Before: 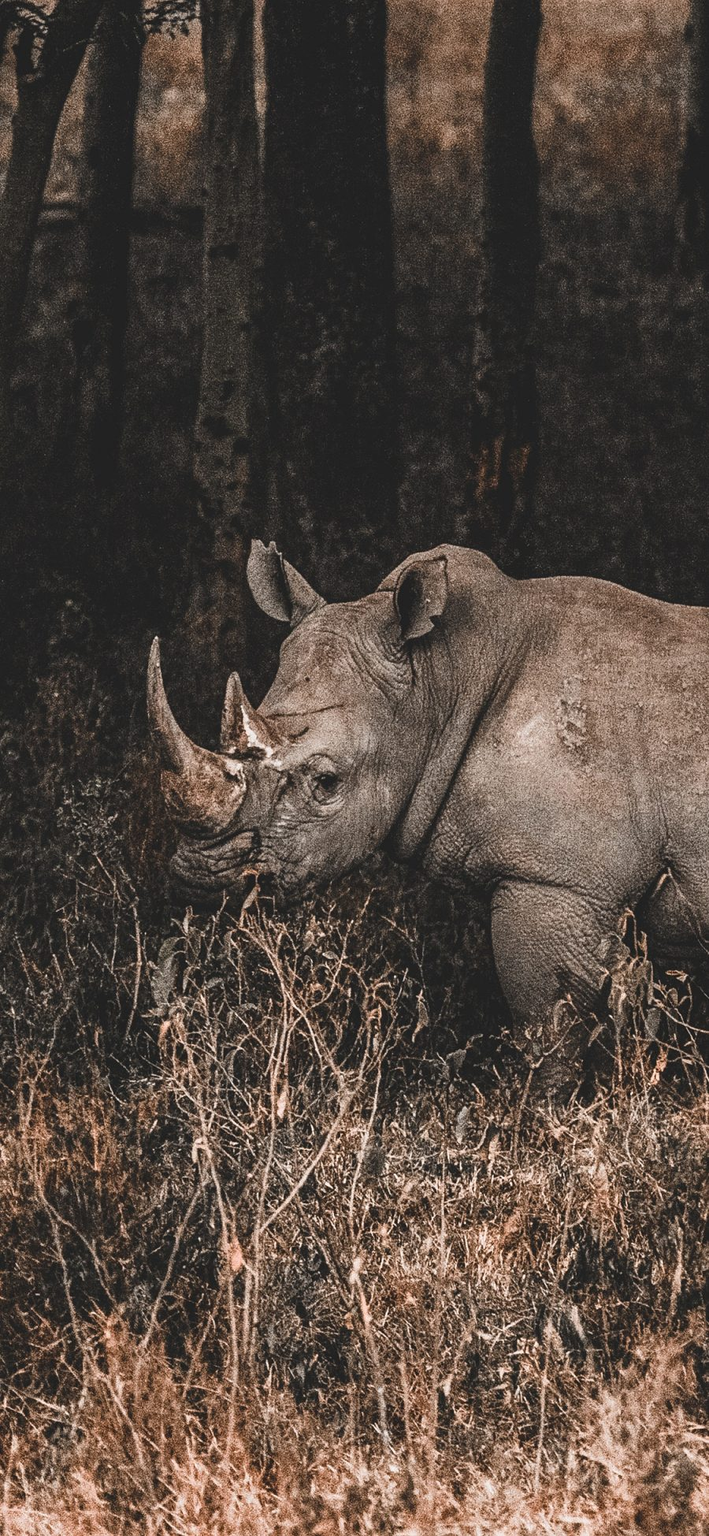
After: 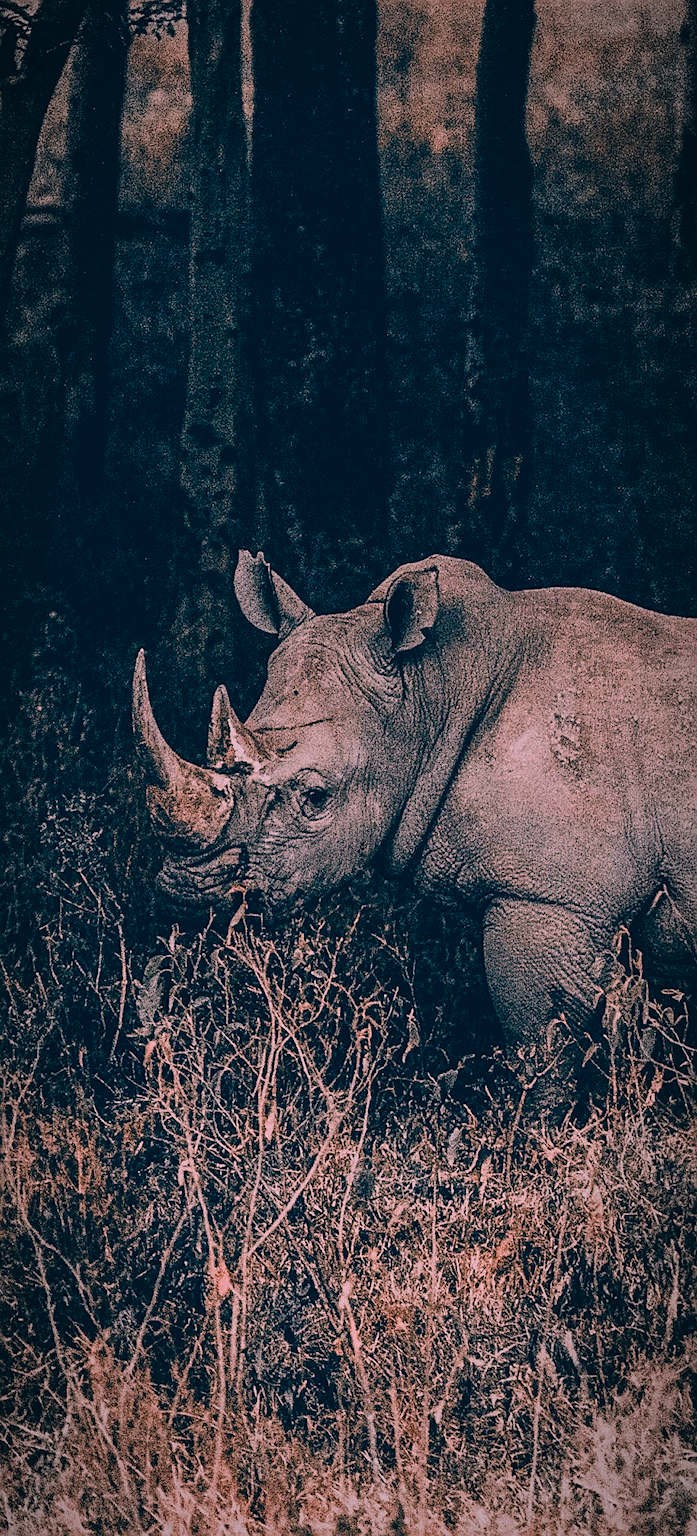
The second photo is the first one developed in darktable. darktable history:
color correction: highlights a* 16.41, highlights b* 0.242, shadows a* -14.85, shadows b* -14.06, saturation 1.51
sharpen: amount 0.499
crop and rotate: left 2.494%, right 1.055%, bottom 1.877%
vignetting: fall-off radius 59.87%, center (-0.032, -0.038), automatic ratio true, unbound false
filmic rgb: black relative exposure -6.04 EV, white relative exposure 6.96 EV, threshold 5.94 EV, hardness 2.23, enable highlight reconstruction true
